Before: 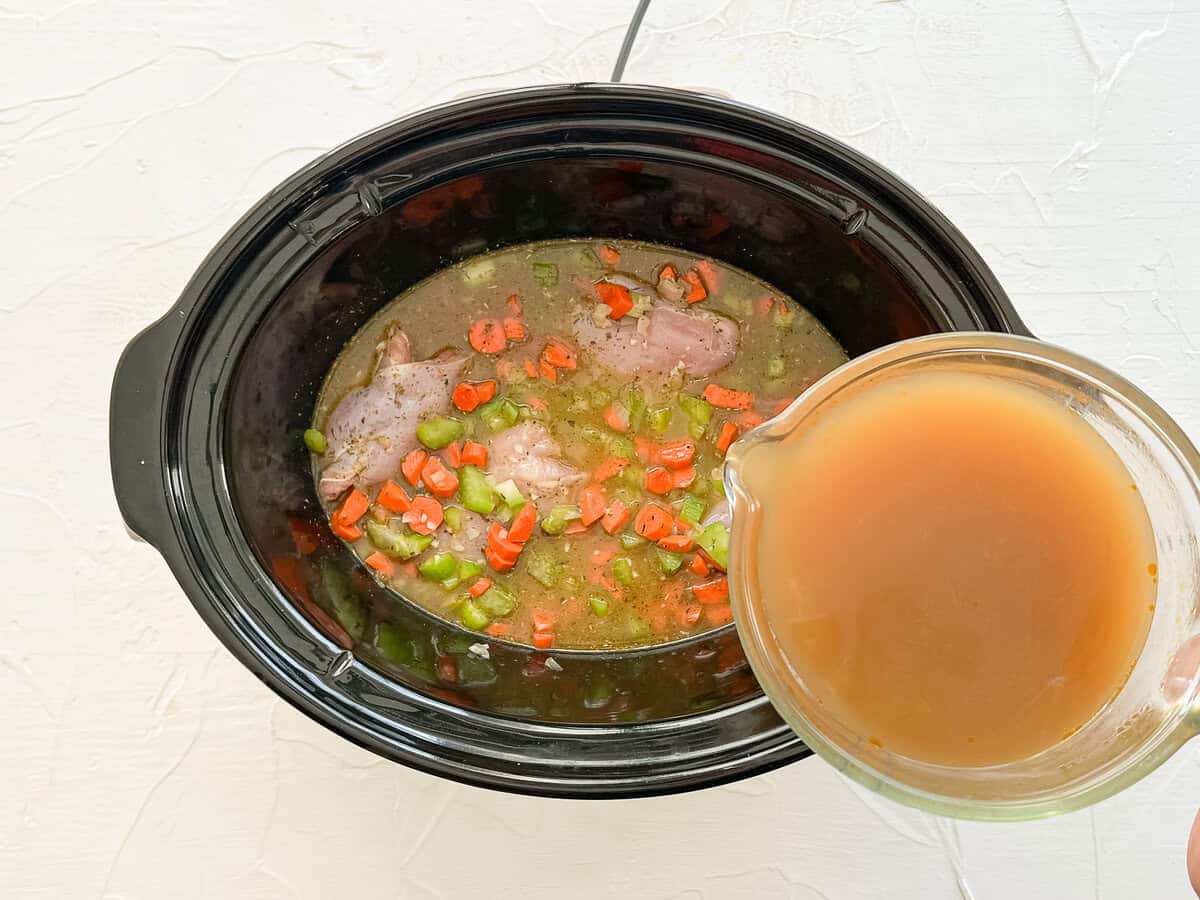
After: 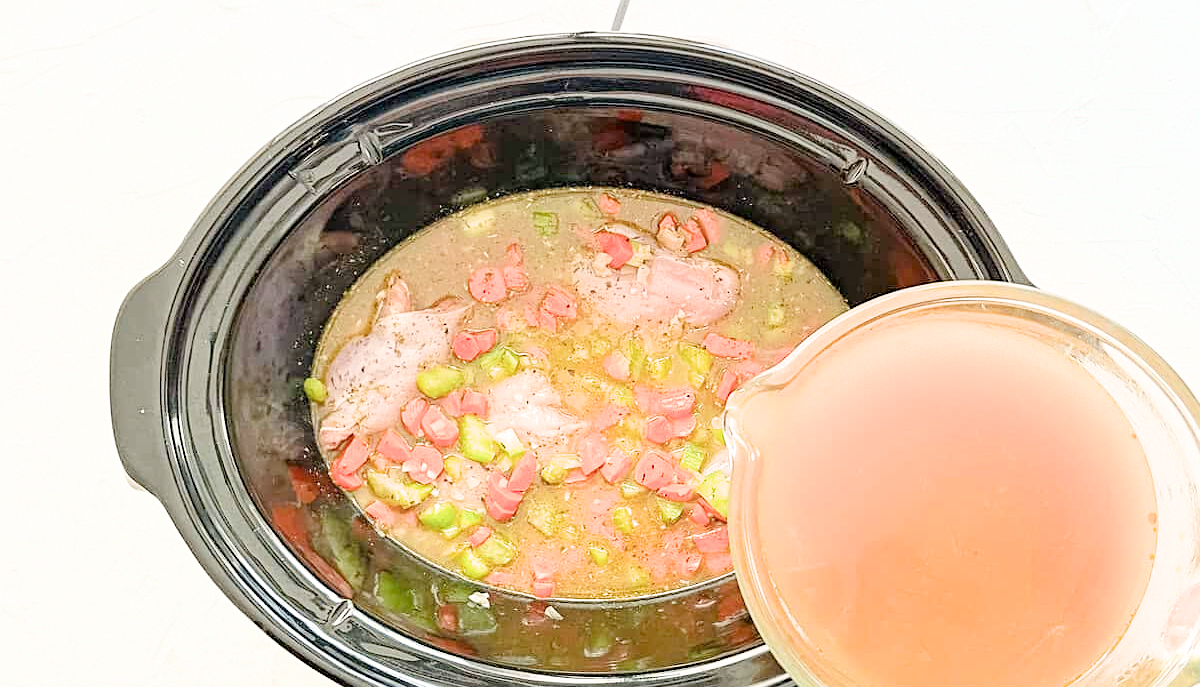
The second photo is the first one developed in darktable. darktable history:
crop: top 5.698%, bottom 17.956%
exposure: exposure 2.234 EV, compensate exposure bias true, compensate highlight preservation false
sharpen: on, module defaults
filmic rgb: black relative exposure -6.63 EV, white relative exposure 4.72 EV, threshold -0.325 EV, transition 3.19 EV, structure ↔ texture 99.97%, hardness 3.13, contrast 0.799, enable highlight reconstruction true
